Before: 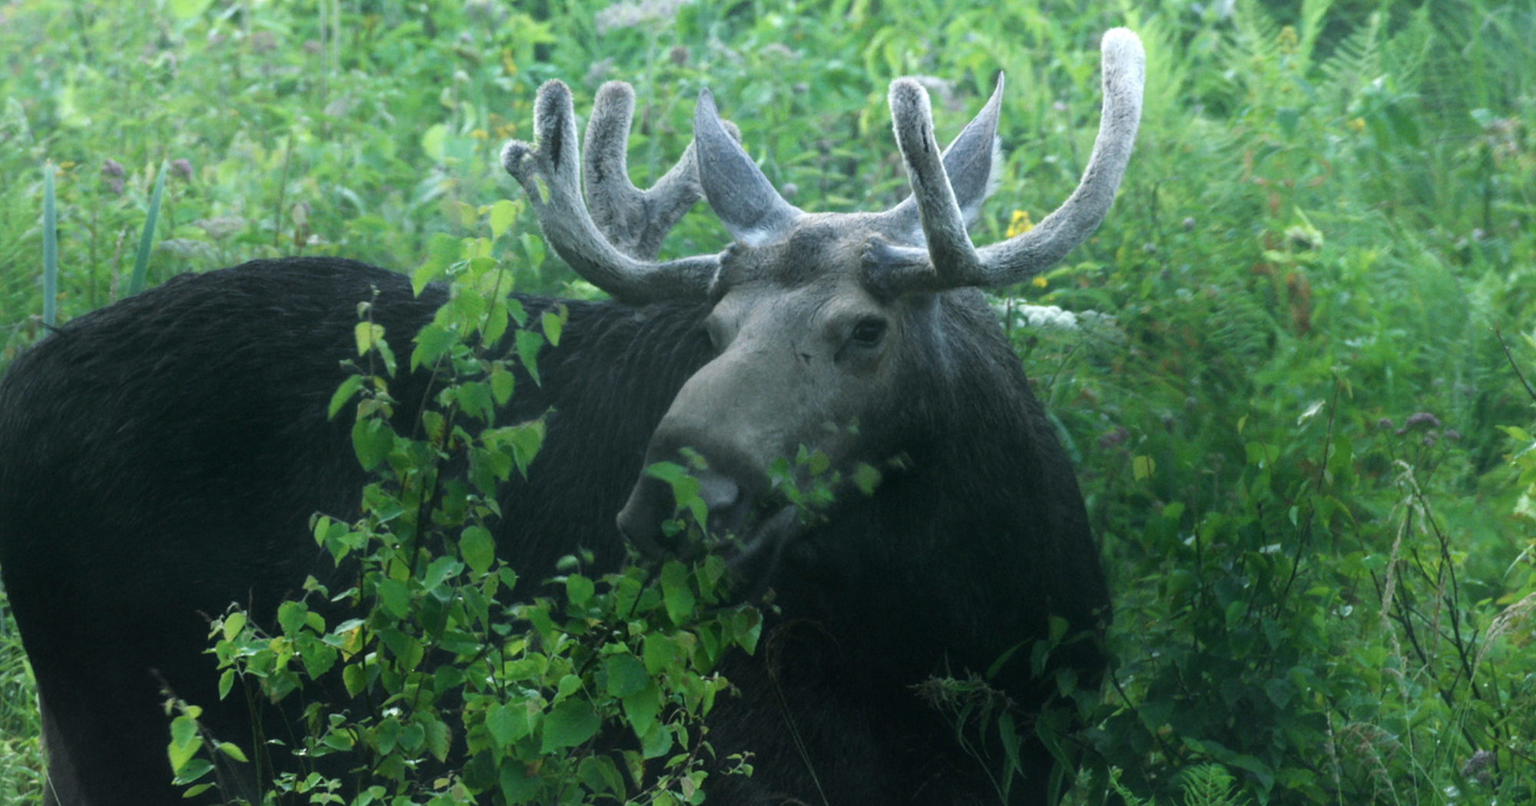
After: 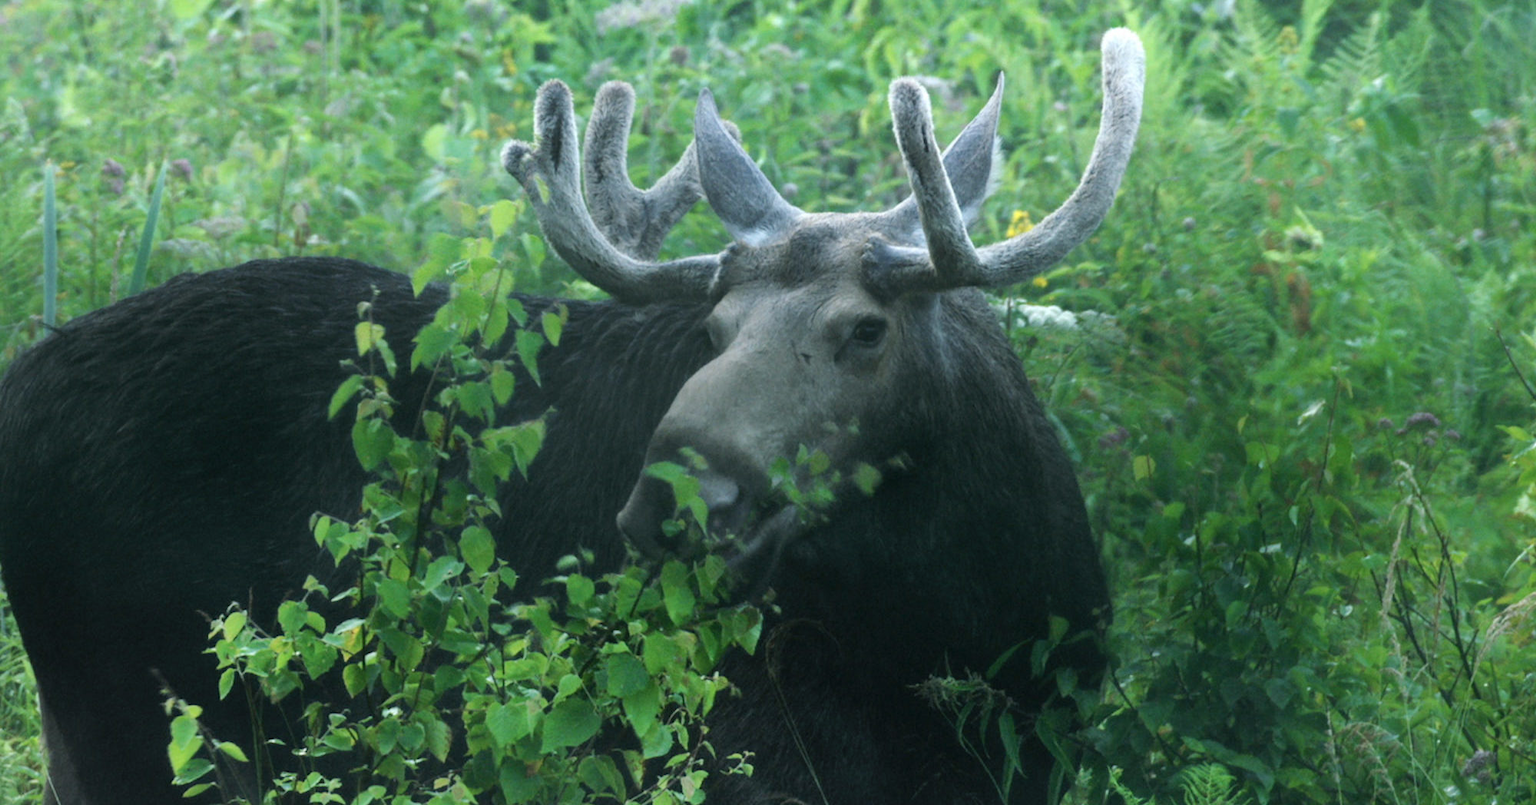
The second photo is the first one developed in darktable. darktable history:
shadows and highlights: radius 265.44, soften with gaussian
